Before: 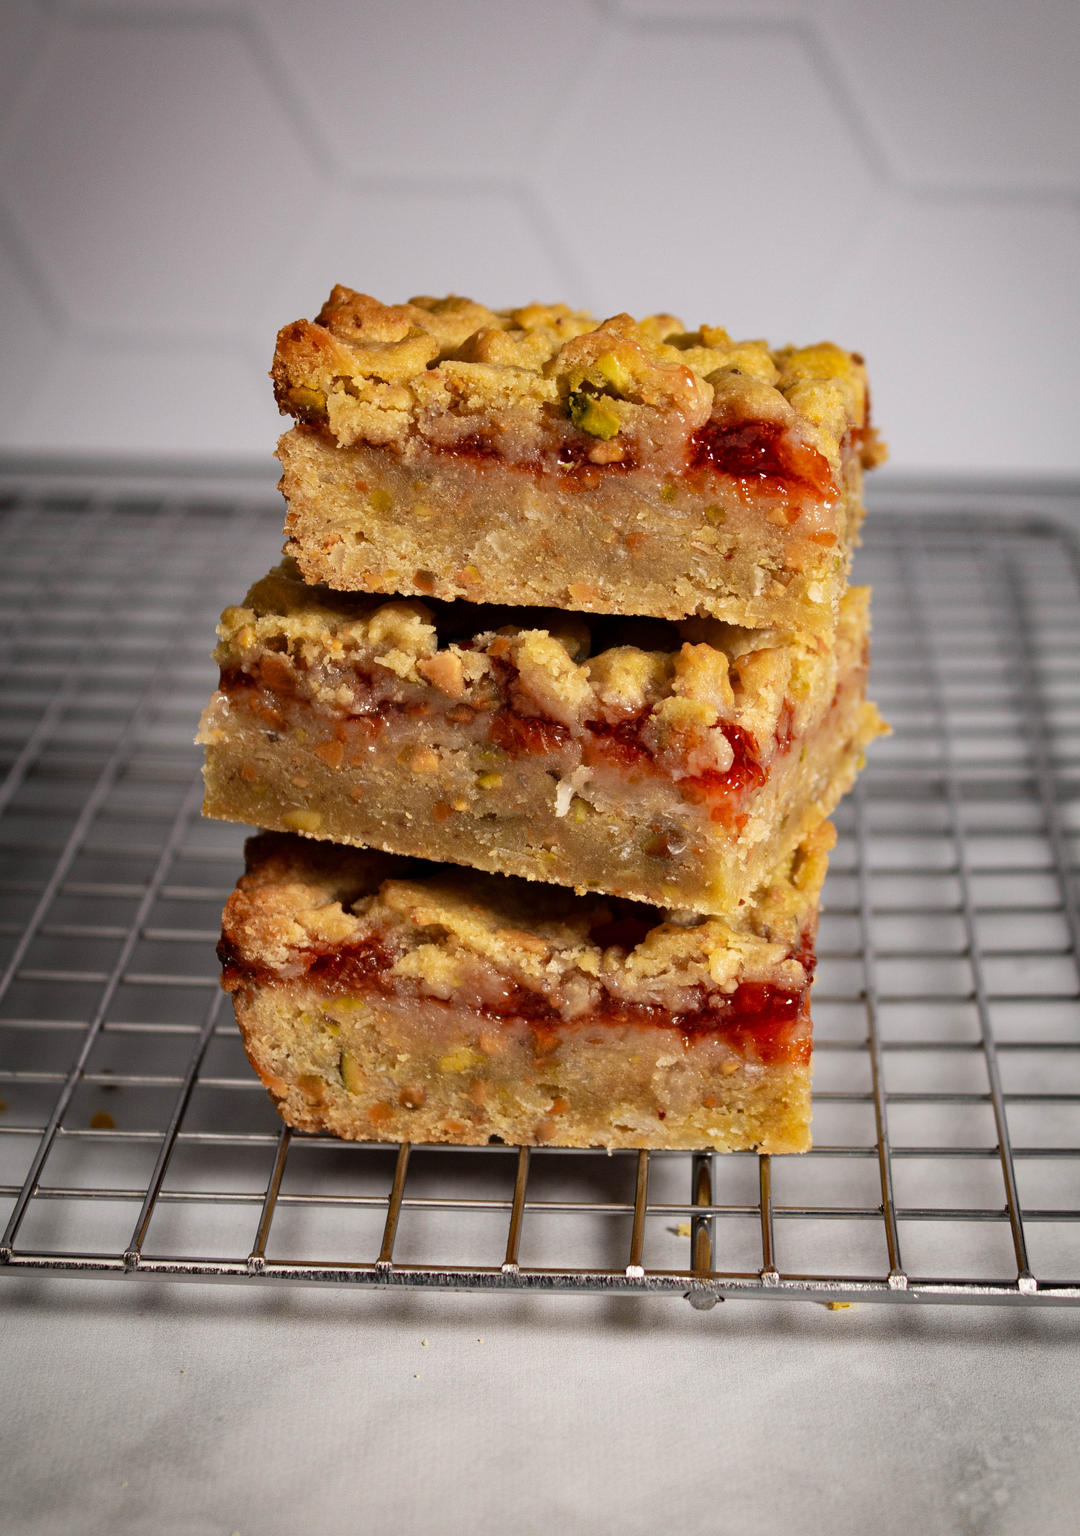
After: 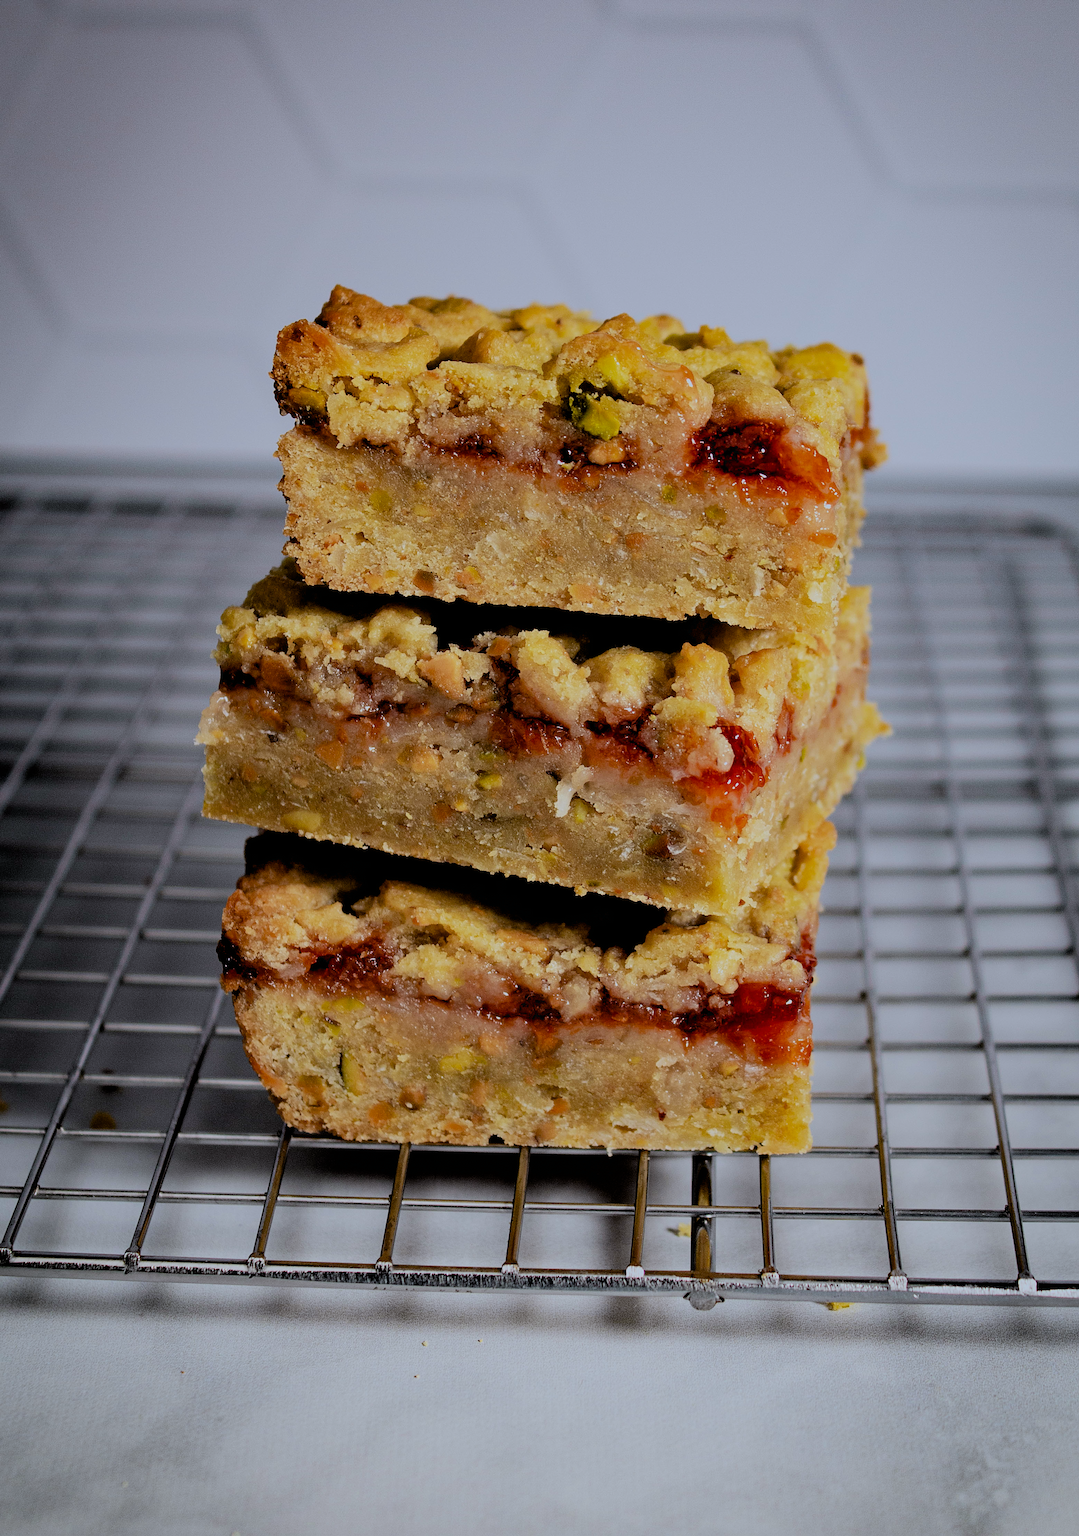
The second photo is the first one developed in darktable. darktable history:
exposure: black level correction 0.009, compensate highlight preservation false
white balance: red 0.924, blue 1.095
sharpen: on, module defaults
filmic rgb: black relative exposure -6.15 EV, white relative exposure 6.96 EV, hardness 2.23, color science v6 (2022)
